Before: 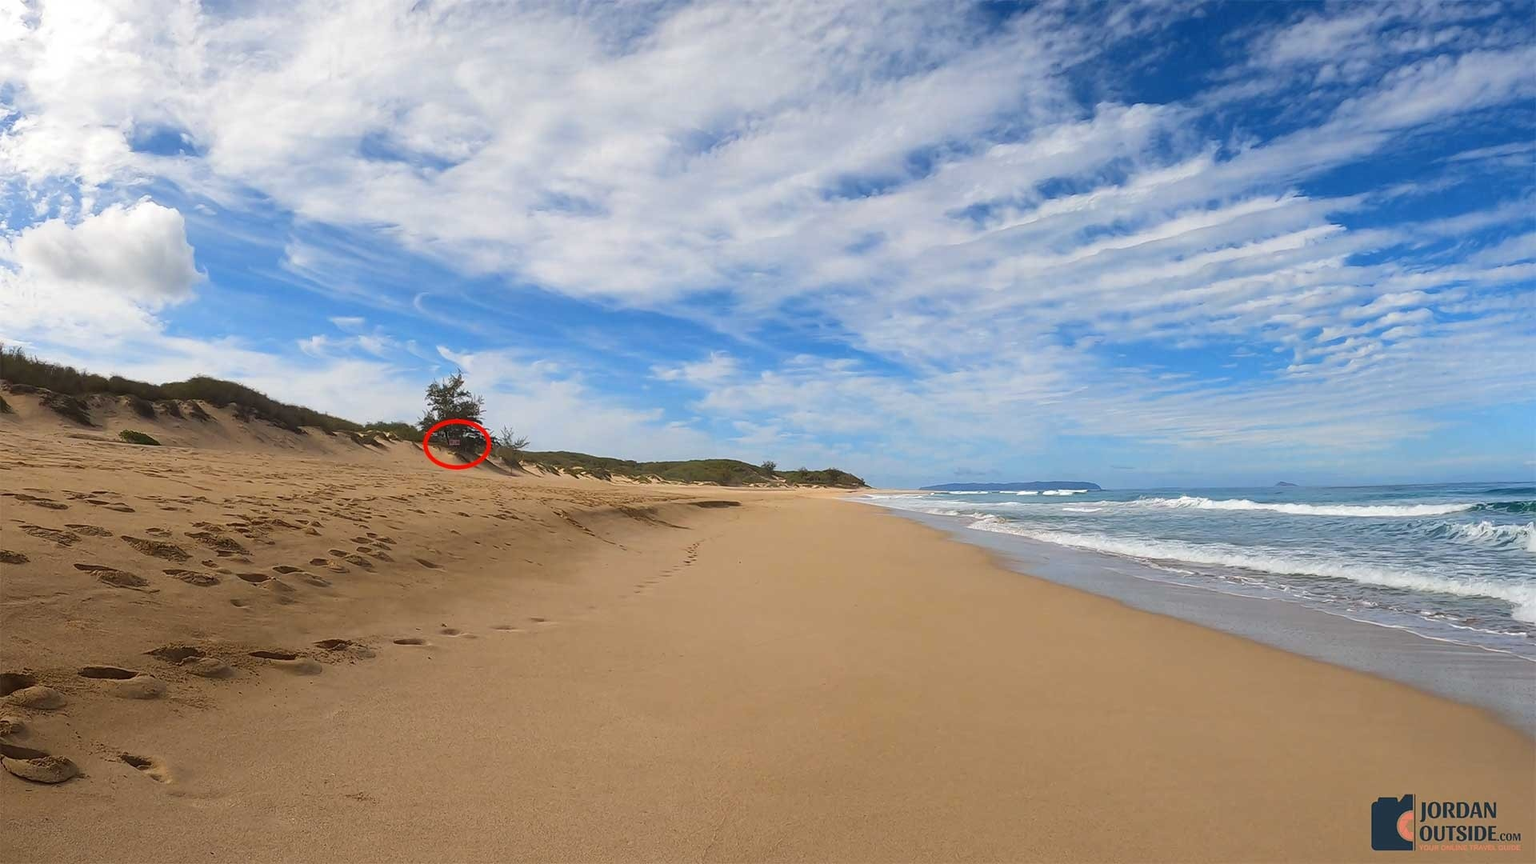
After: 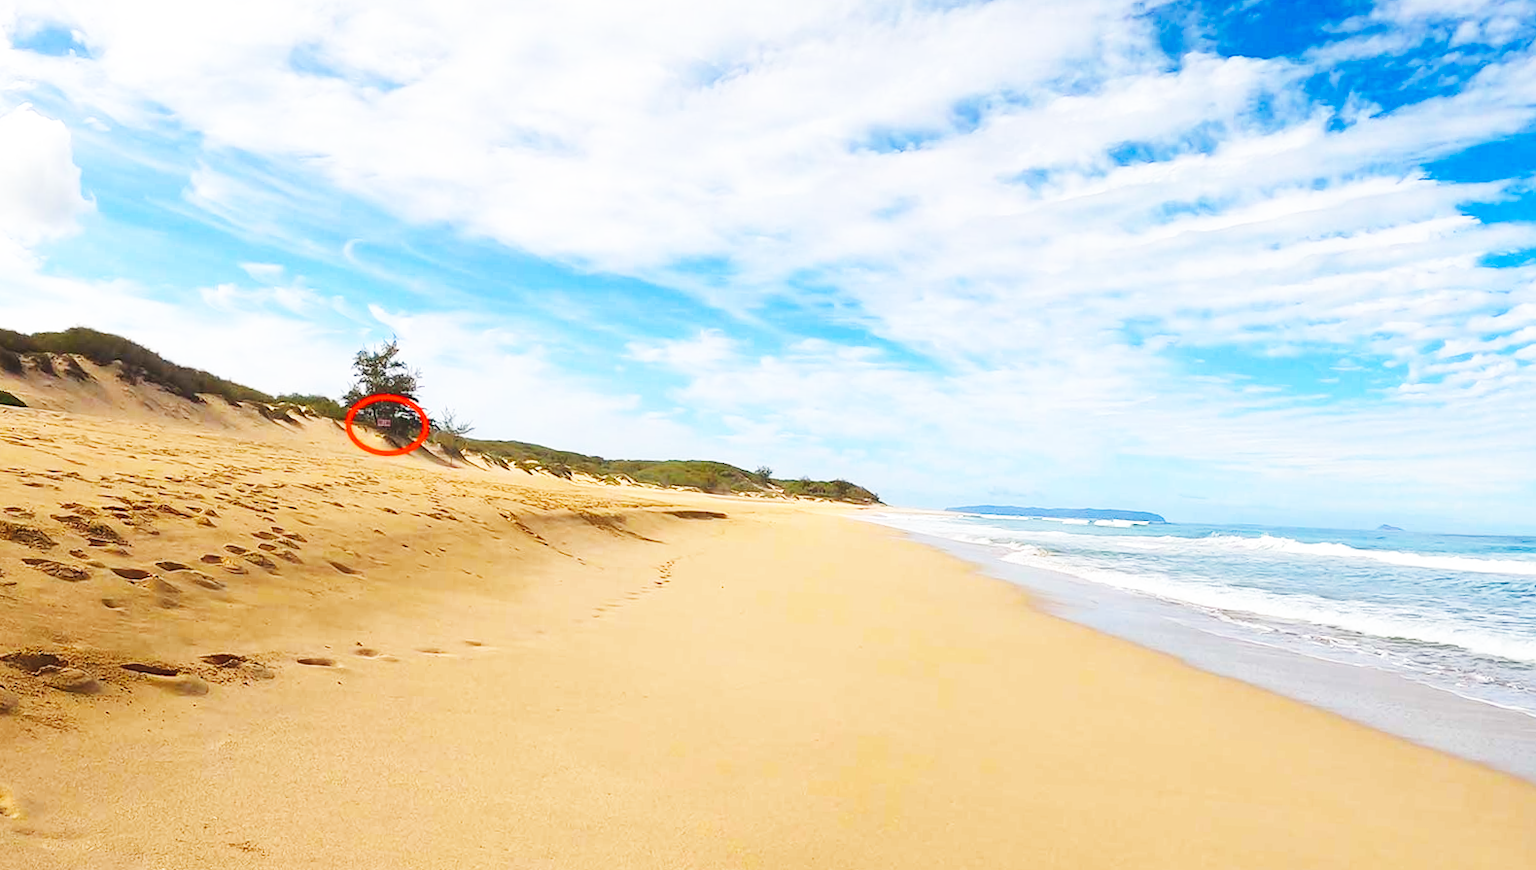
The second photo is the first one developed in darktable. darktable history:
crop and rotate: angle -3.08°, left 5.193%, top 5.181%, right 4.769%, bottom 4.113%
base curve: curves: ch0 [(0, 0.003) (0.001, 0.002) (0.006, 0.004) (0.02, 0.022) (0.048, 0.086) (0.094, 0.234) (0.162, 0.431) (0.258, 0.629) (0.385, 0.8) (0.548, 0.918) (0.751, 0.988) (1, 1)], preserve colors none
color balance rgb: highlights gain › luminance 9.84%, global offset › luminance 0.686%, linear chroma grading › global chroma 20.375%, perceptual saturation grading › global saturation 0.724%
